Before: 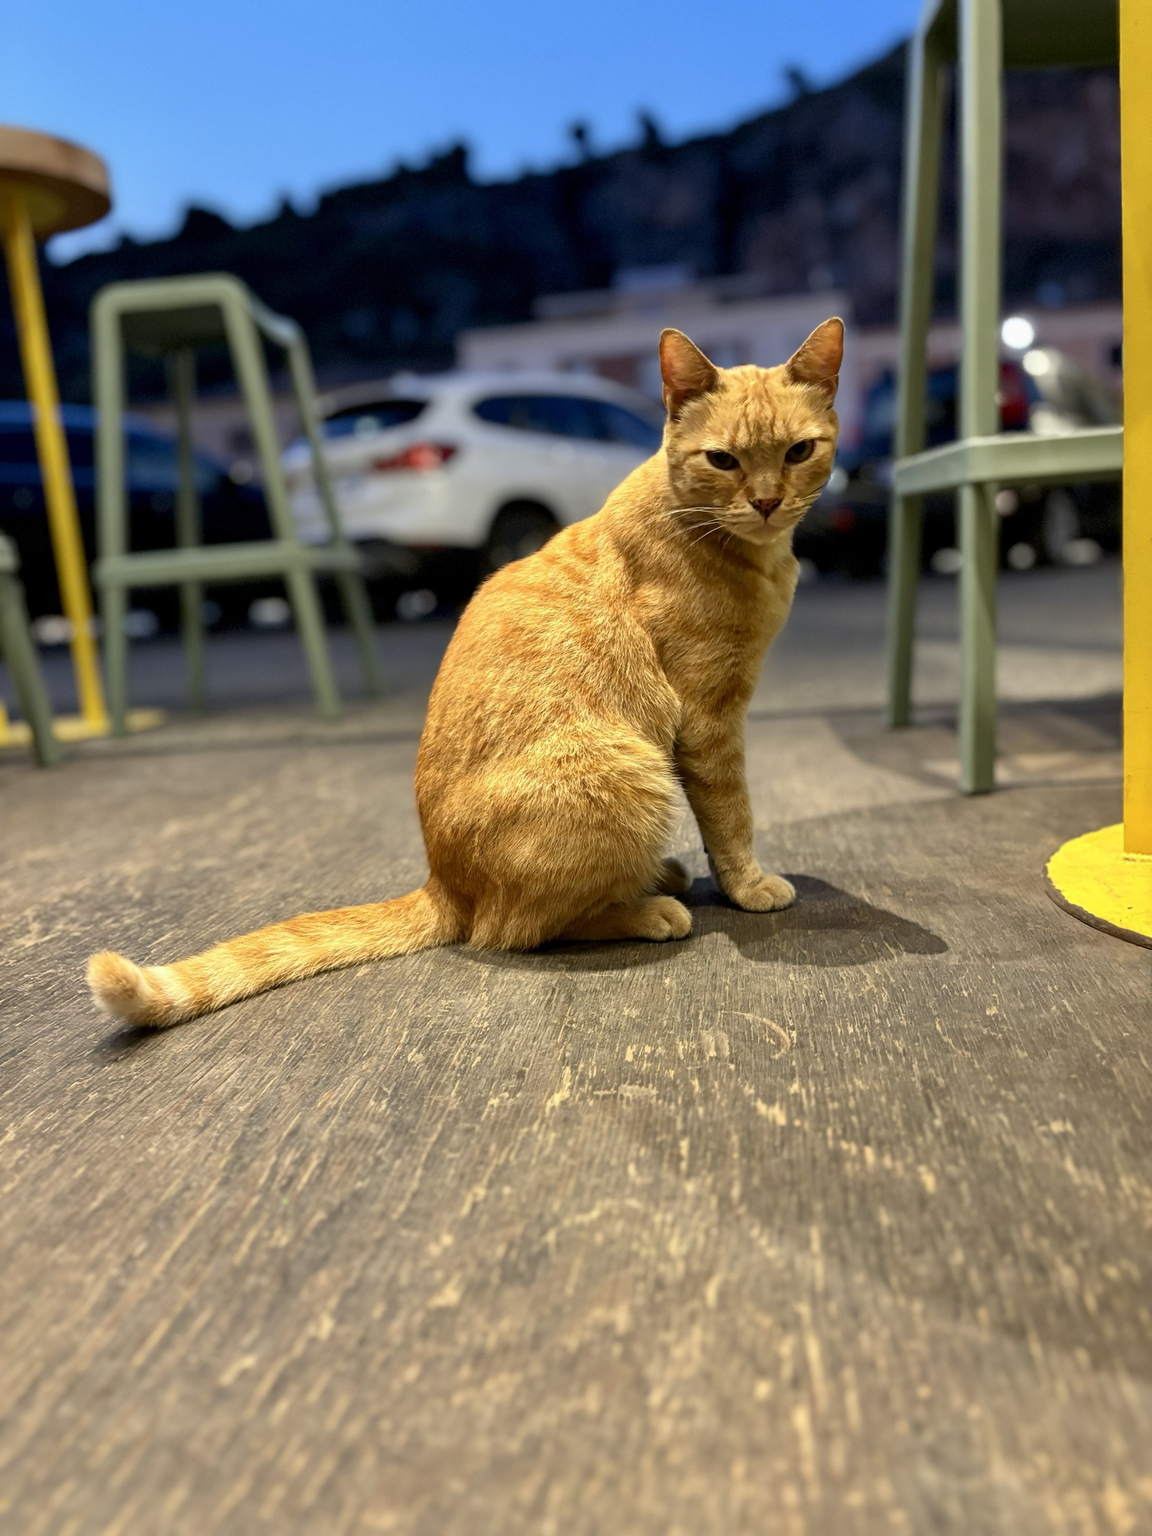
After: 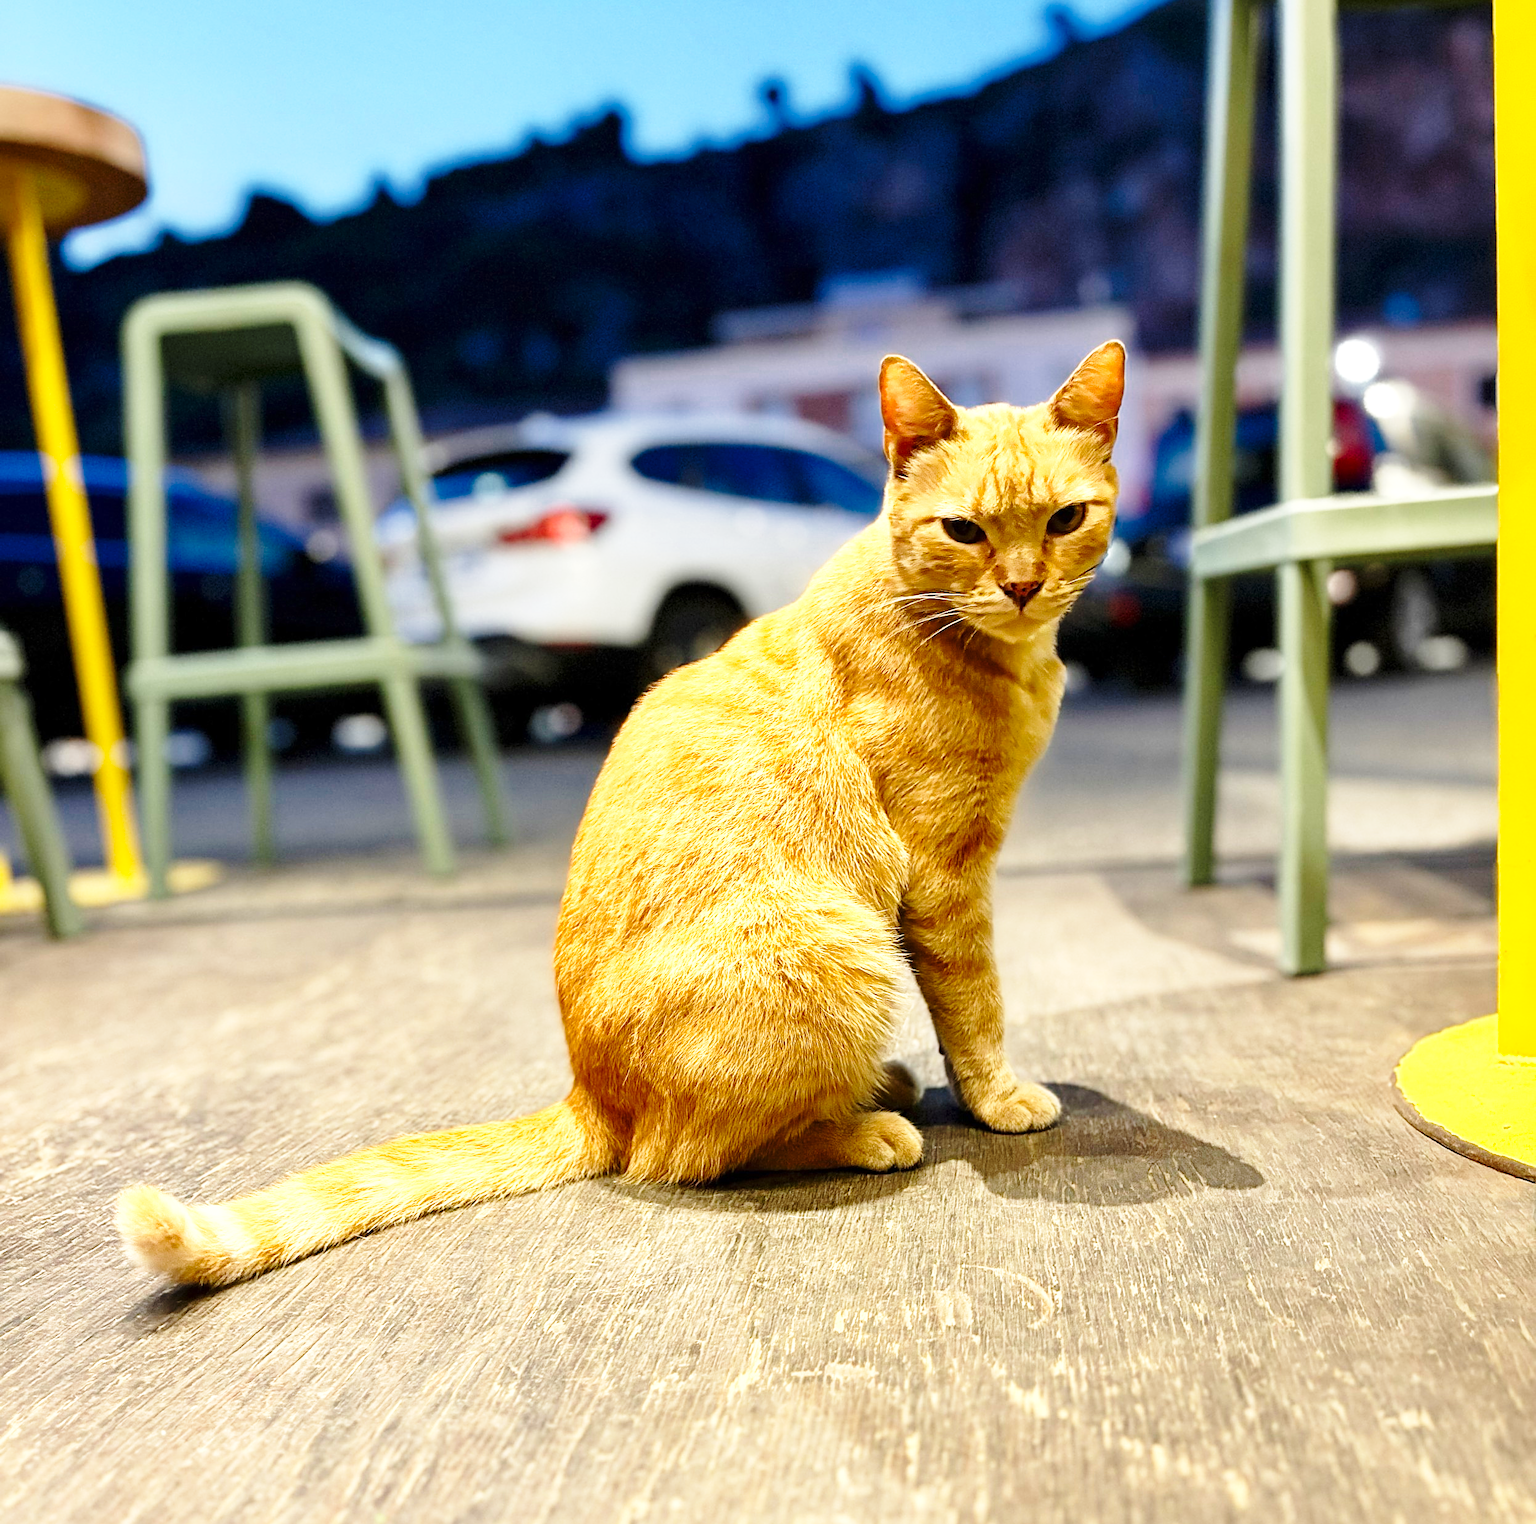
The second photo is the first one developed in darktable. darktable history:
sharpen: on, module defaults
crop: top 4.065%, bottom 21.453%
color zones: curves: ch0 [(0, 0.5) (0.143, 0.5) (0.286, 0.5) (0.429, 0.5) (0.62, 0.489) (0.714, 0.445) (0.844, 0.496) (1, 0.5)]; ch1 [(0, 0.5) (0.143, 0.5) (0.286, 0.5) (0.429, 0.5) (0.571, 0.5) (0.714, 0.523) (0.857, 0.5) (1, 0.5)], mix 99.88%
base curve: curves: ch0 [(0, 0) (0.028, 0.03) (0.121, 0.232) (0.46, 0.748) (0.859, 0.968) (1, 1)], preserve colors none
exposure: exposure 0.567 EV, compensate highlight preservation false
